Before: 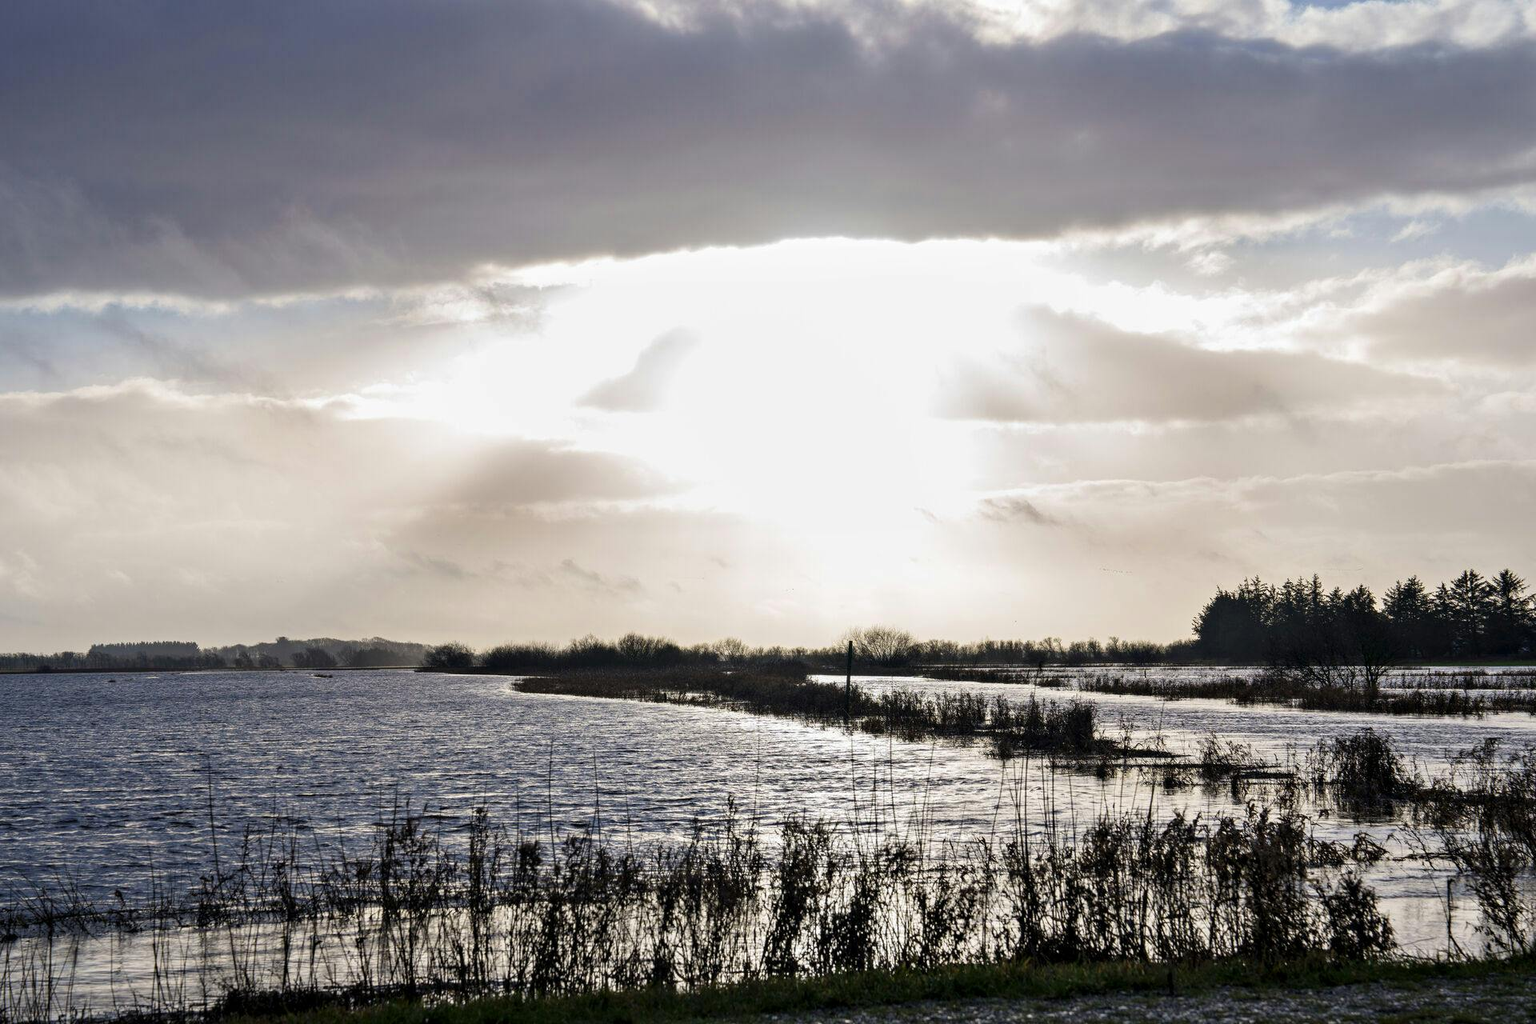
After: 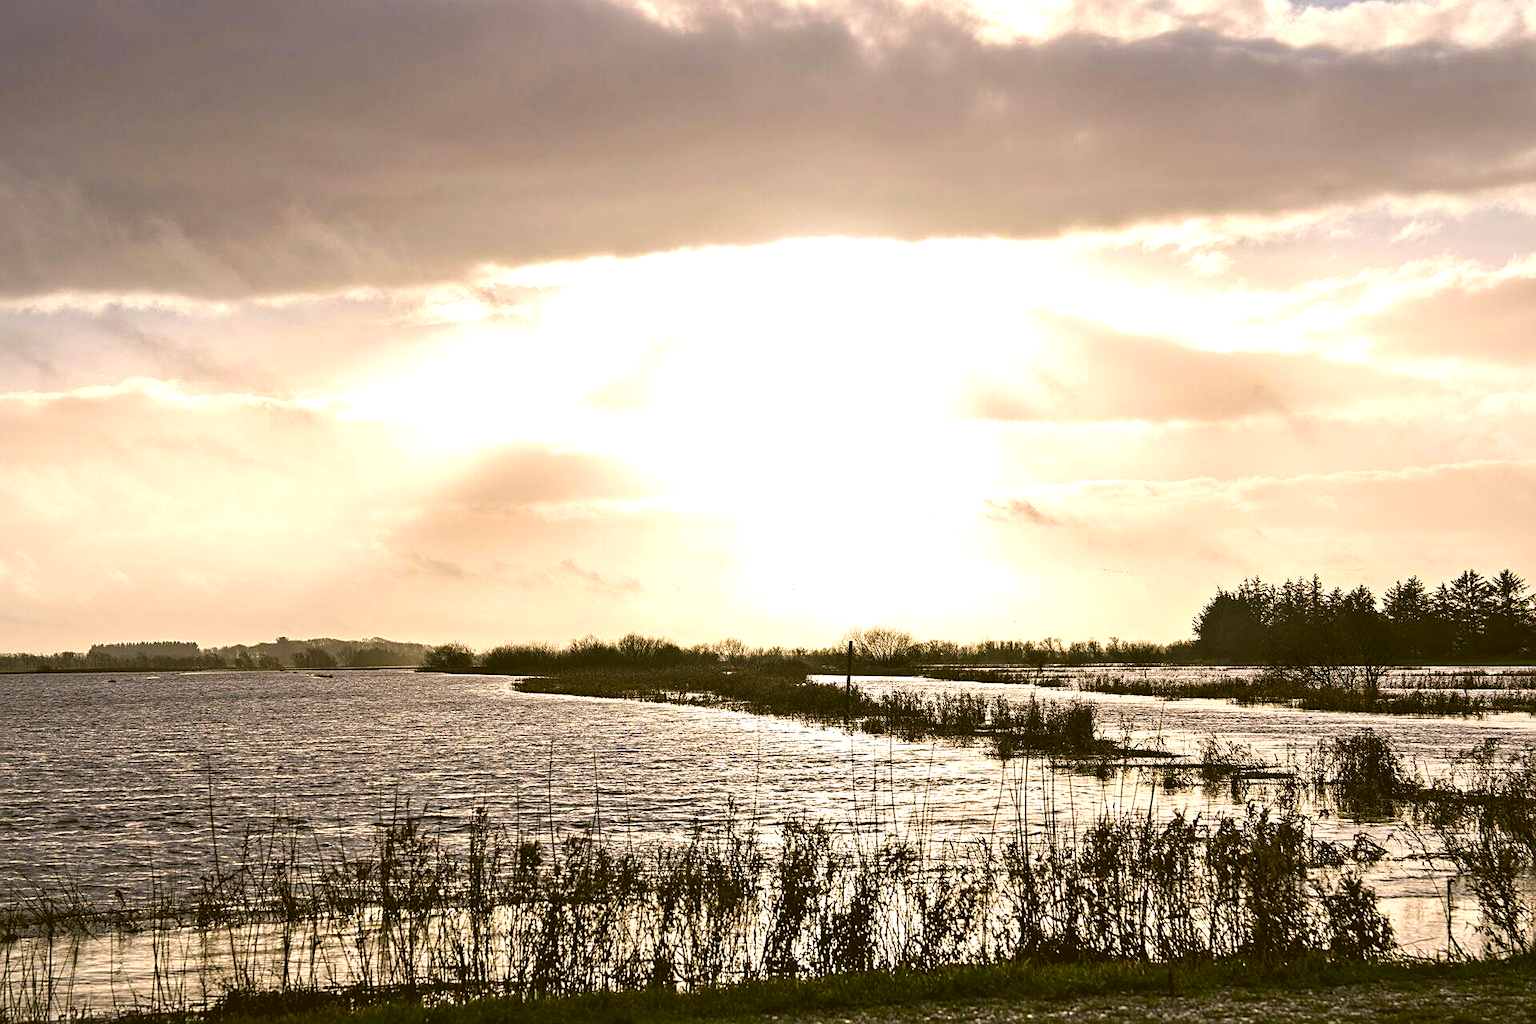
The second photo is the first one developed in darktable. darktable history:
sharpen: on, module defaults
exposure: black level correction -0.005, exposure 0.622 EV, compensate highlight preservation false
color correction: highlights a* 8.98, highlights b* 15.09, shadows a* -0.49, shadows b* 26.52
velvia: strength 6%
